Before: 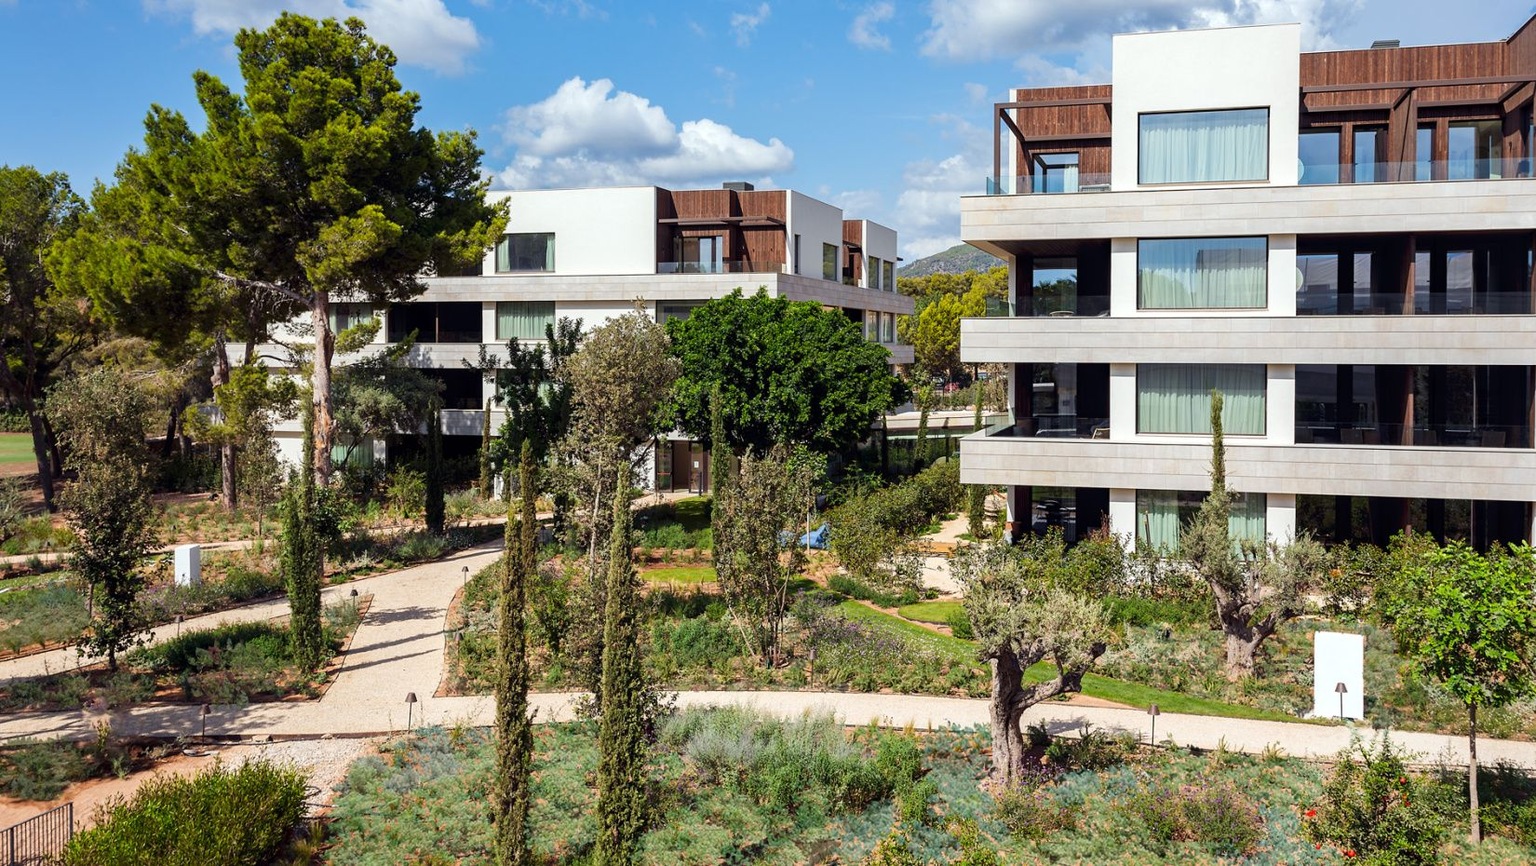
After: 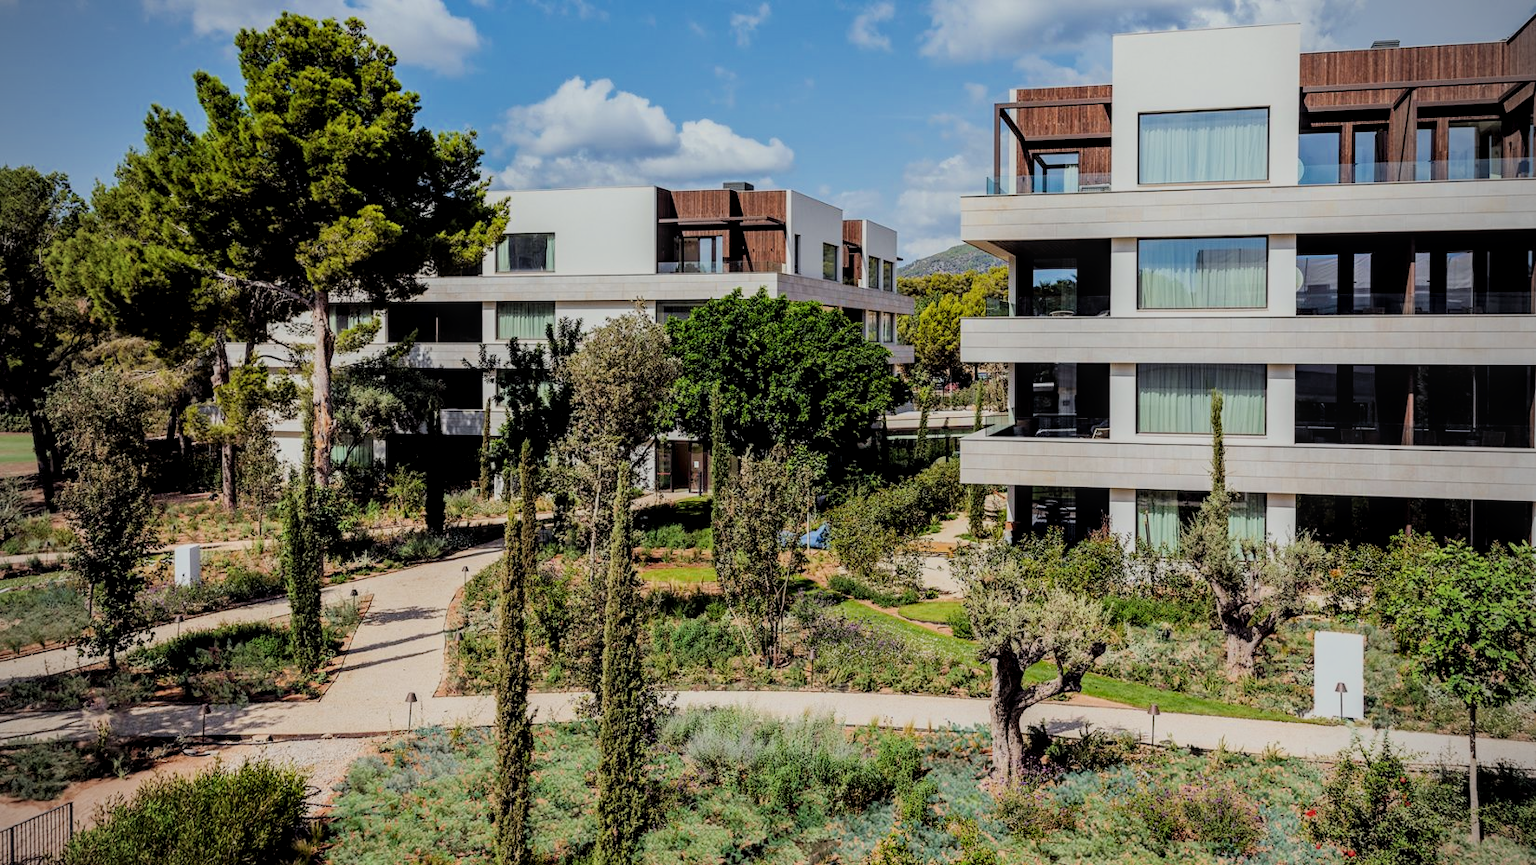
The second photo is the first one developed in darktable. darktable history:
vignetting: on, module defaults
filmic rgb: black relative exposure -6.15 EV, white relative exposure 6.96 EV, hardness 2.23, color science v6 (2022)
local contrast: detail 130%
